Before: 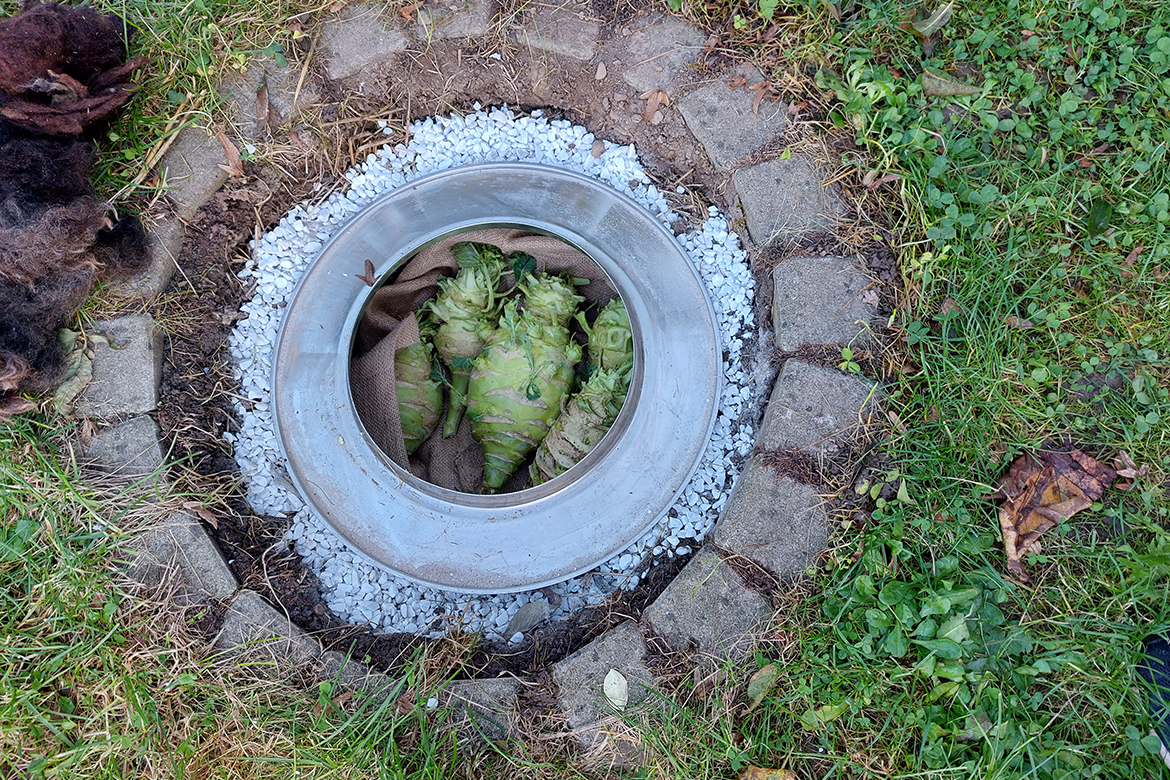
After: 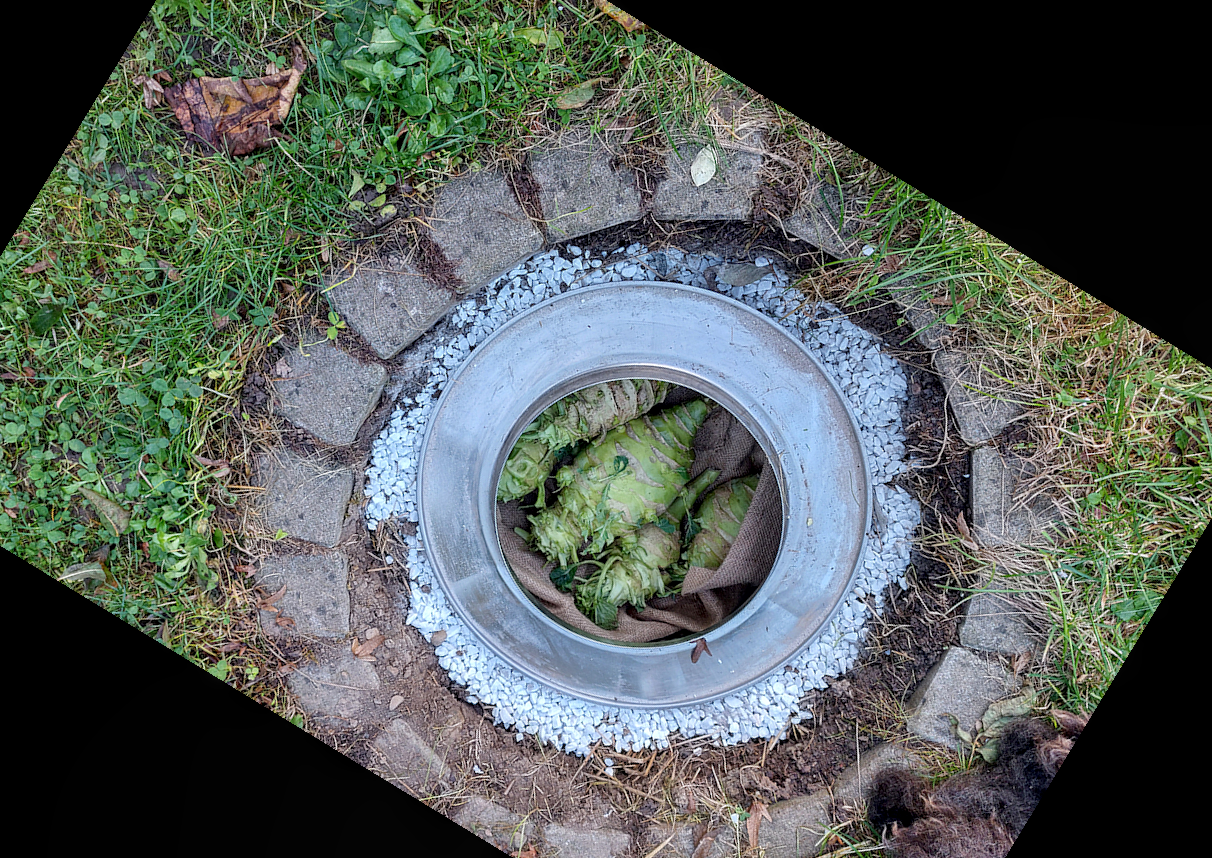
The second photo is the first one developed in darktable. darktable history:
local contrast: on, module defaults
crop and rotate: angle 148.68°, left 9.111%, top 15.603%, right 4.588%, bottom 17.041%
